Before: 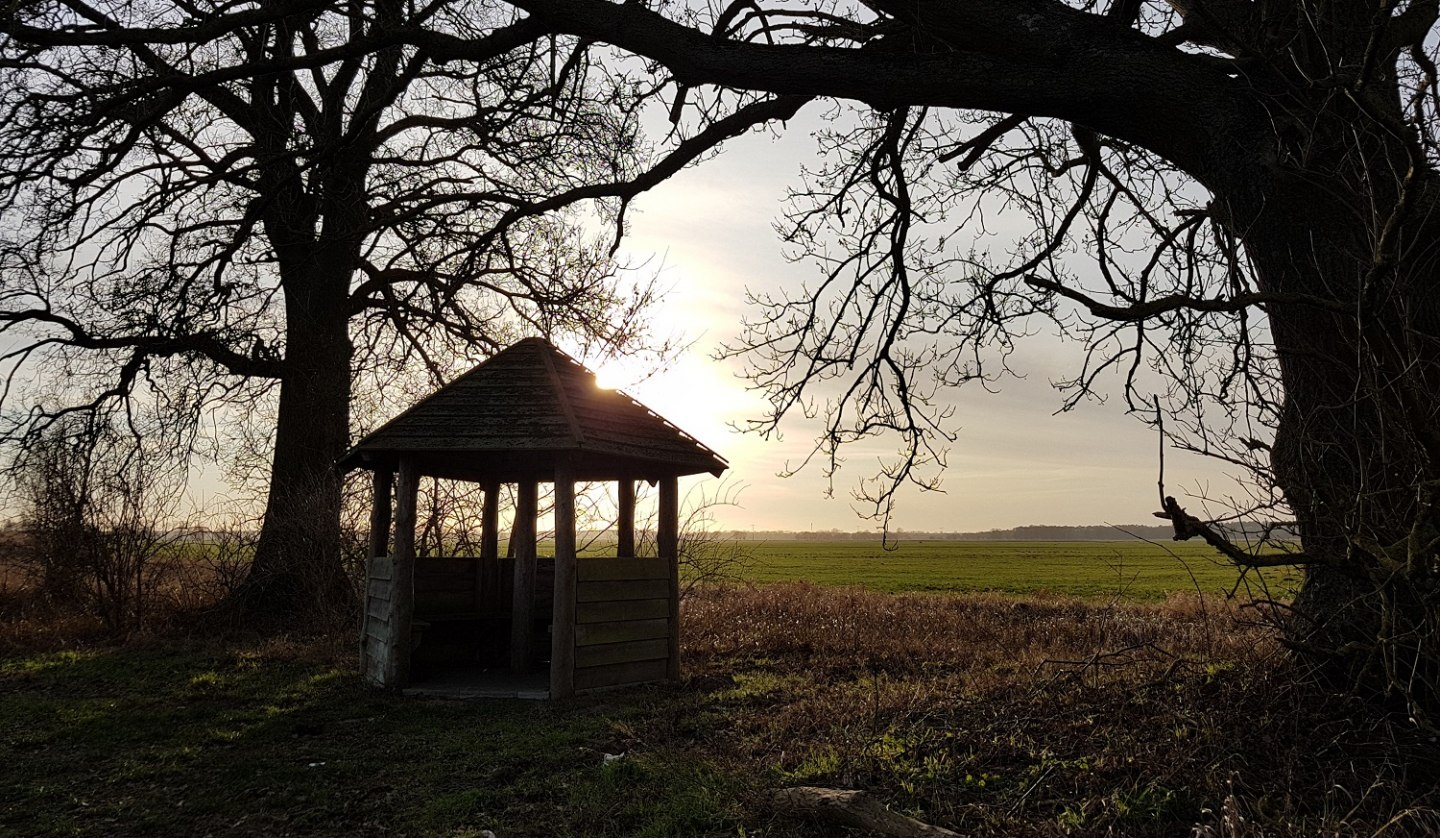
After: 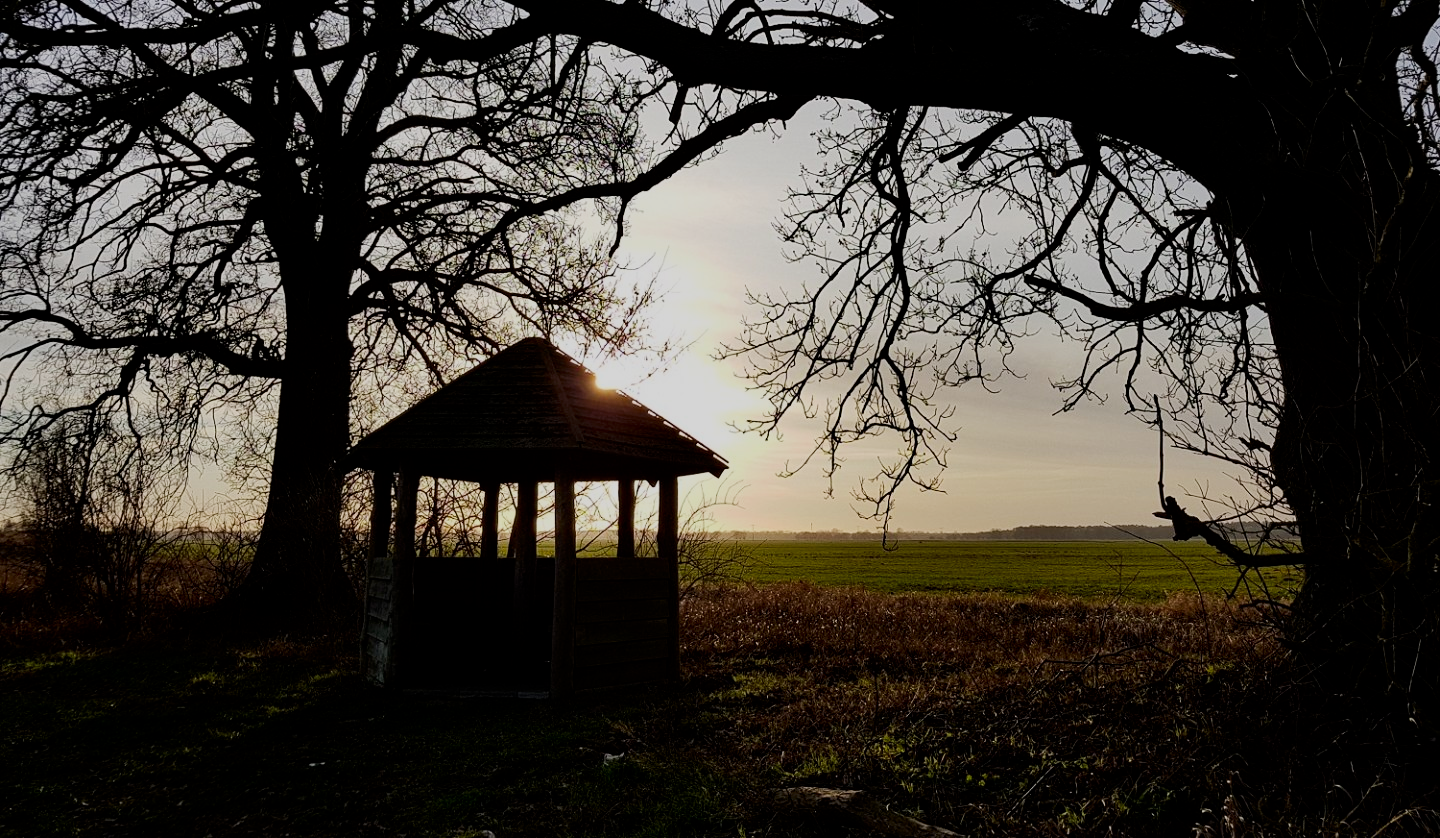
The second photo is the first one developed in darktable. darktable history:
filmic rgb: black relative exposure -7.65 EV, white relative exposure 4.56 EV, hardness 3.61, contrast 1.05
contrast brightness saturation: contrast 0.12, brightness -0.12, saturation 0.2
